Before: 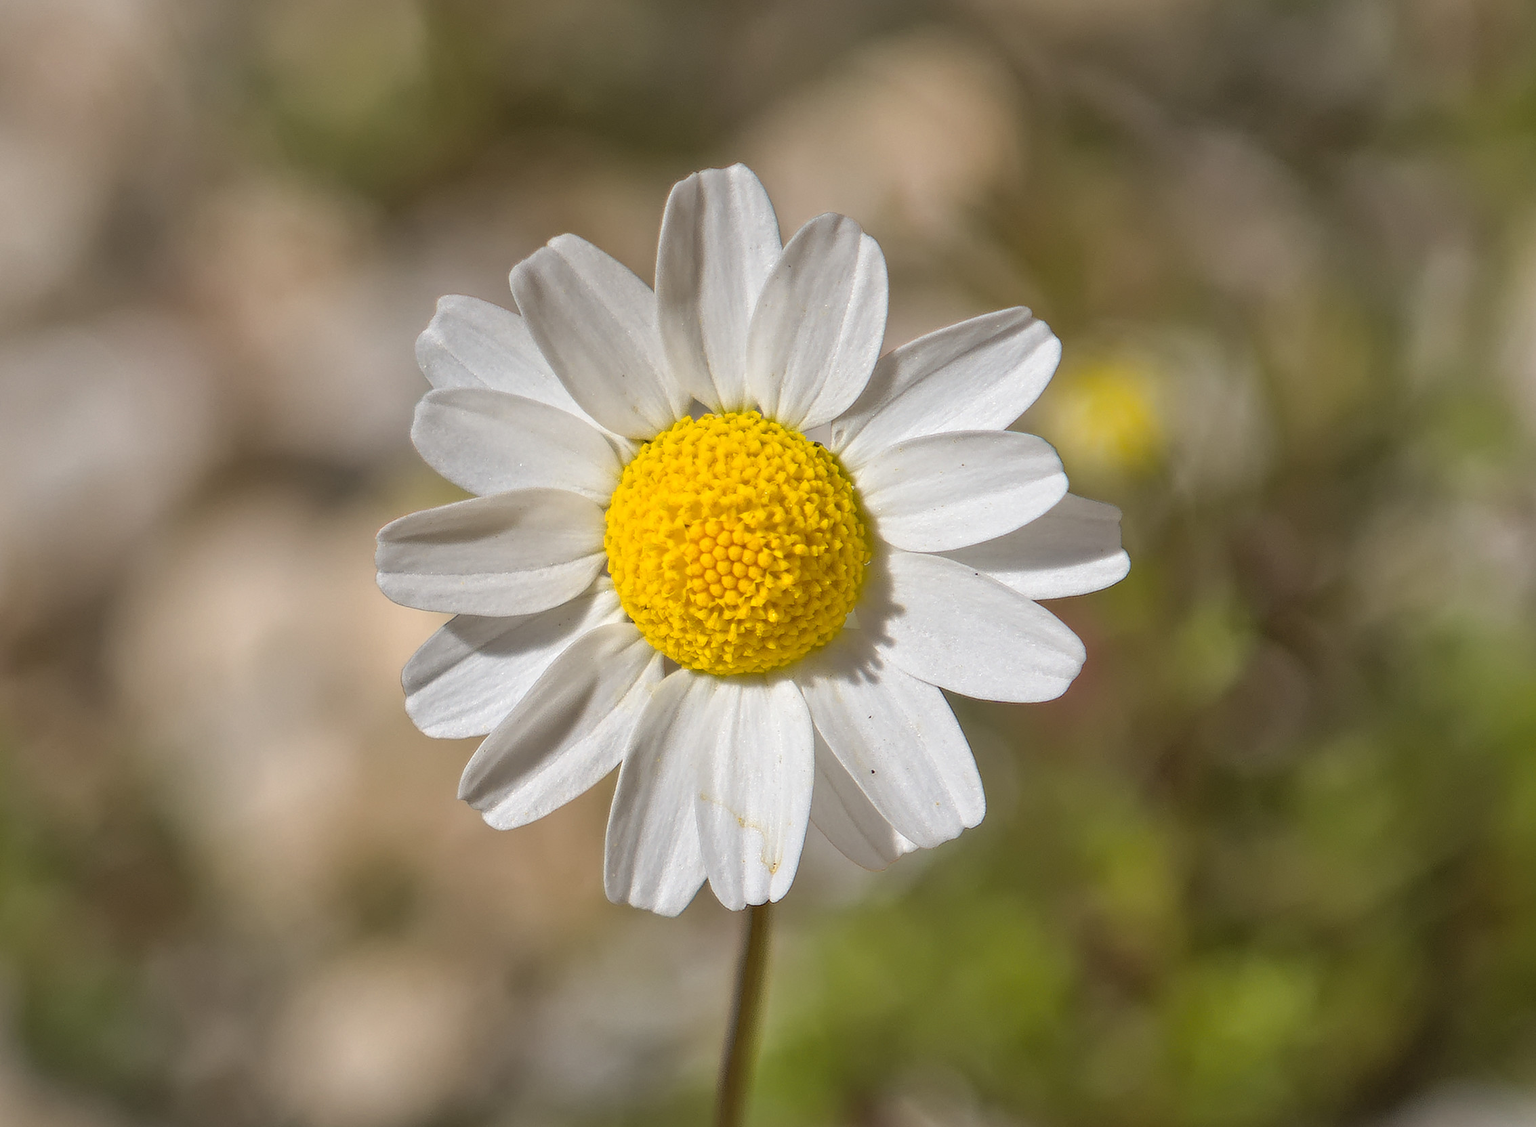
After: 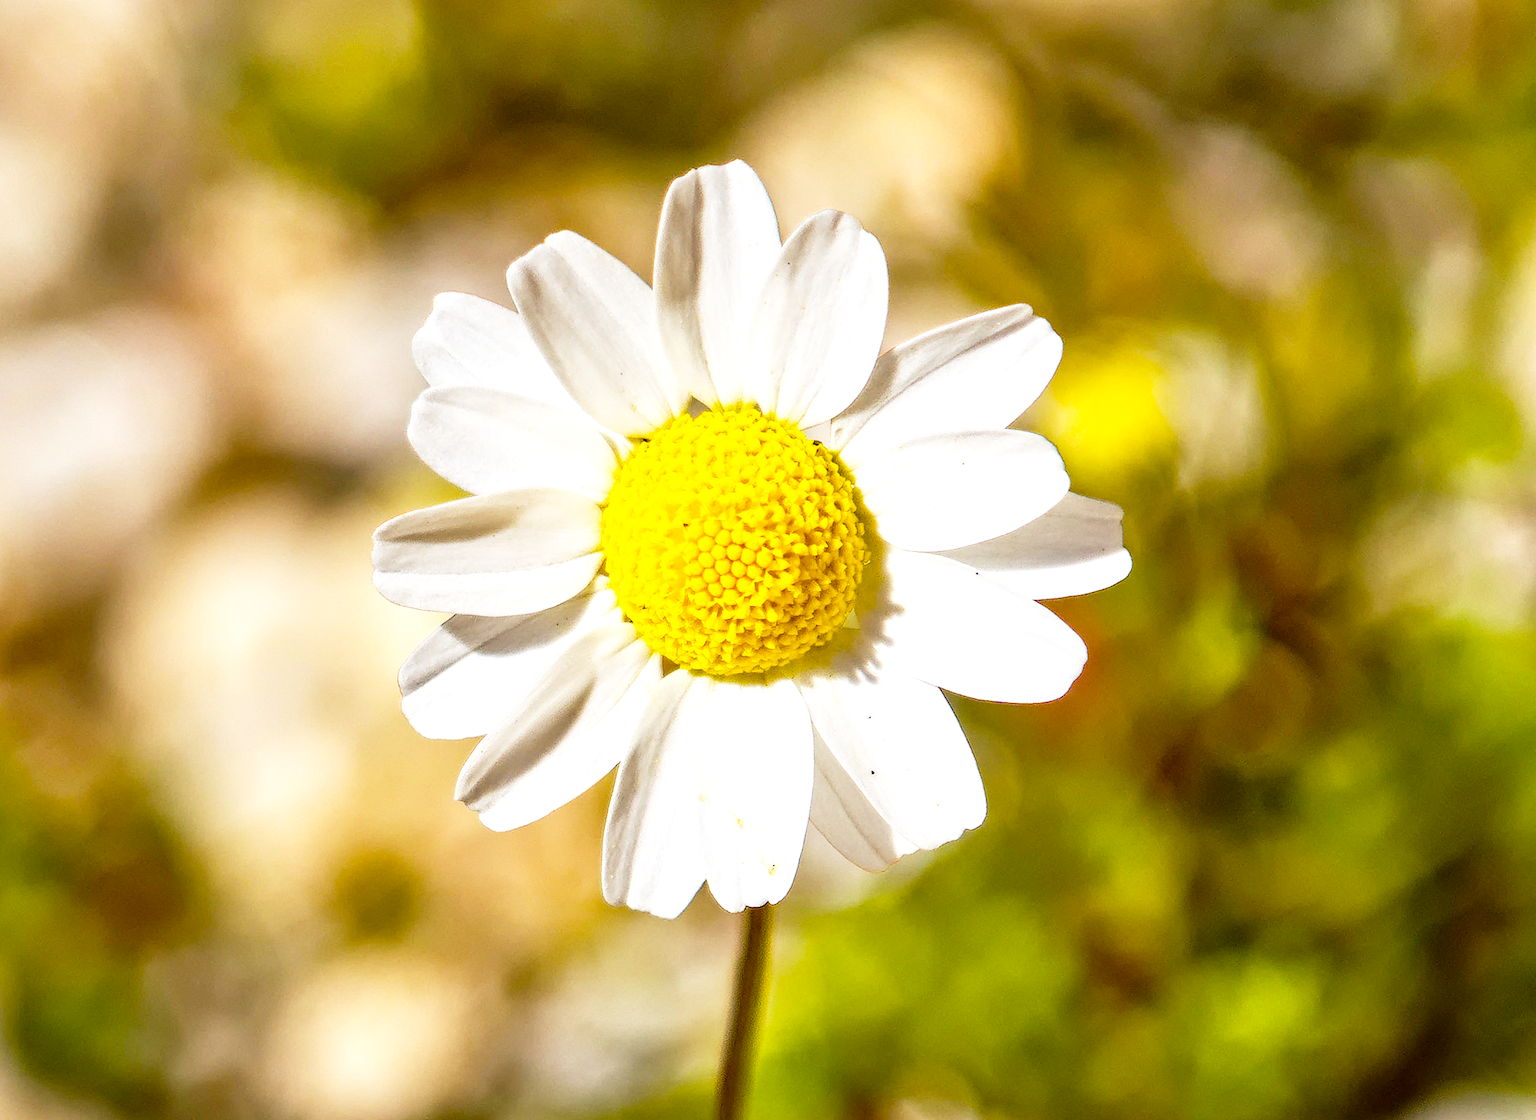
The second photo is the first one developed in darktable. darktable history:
crop: left 0.437%, top 0.475%, right 0.194%, bottom 0.732%
exposure: exposure 0.205 EV, compensate highlight preservation false
base curve: curves: ch0 [(0, 0) (0.026, 0.03) (0.109, 0.232) (0.351, 0.748) (0.669, 0.968) (1, 1)], preserve colors none
local contrast: on, module defaults
tone curve: curves: ch0 [(0, 0) (0.153, 0.06) (1, 1)], color space Lab, independent channels, preserve colors none
color balance rgb: power › chroma 0.262%, power › hue 62.06°, perceptual saturation grading › global saturation 36.472%, perceptual saturation grading › shadows 34.779%, global vibrance 20%
